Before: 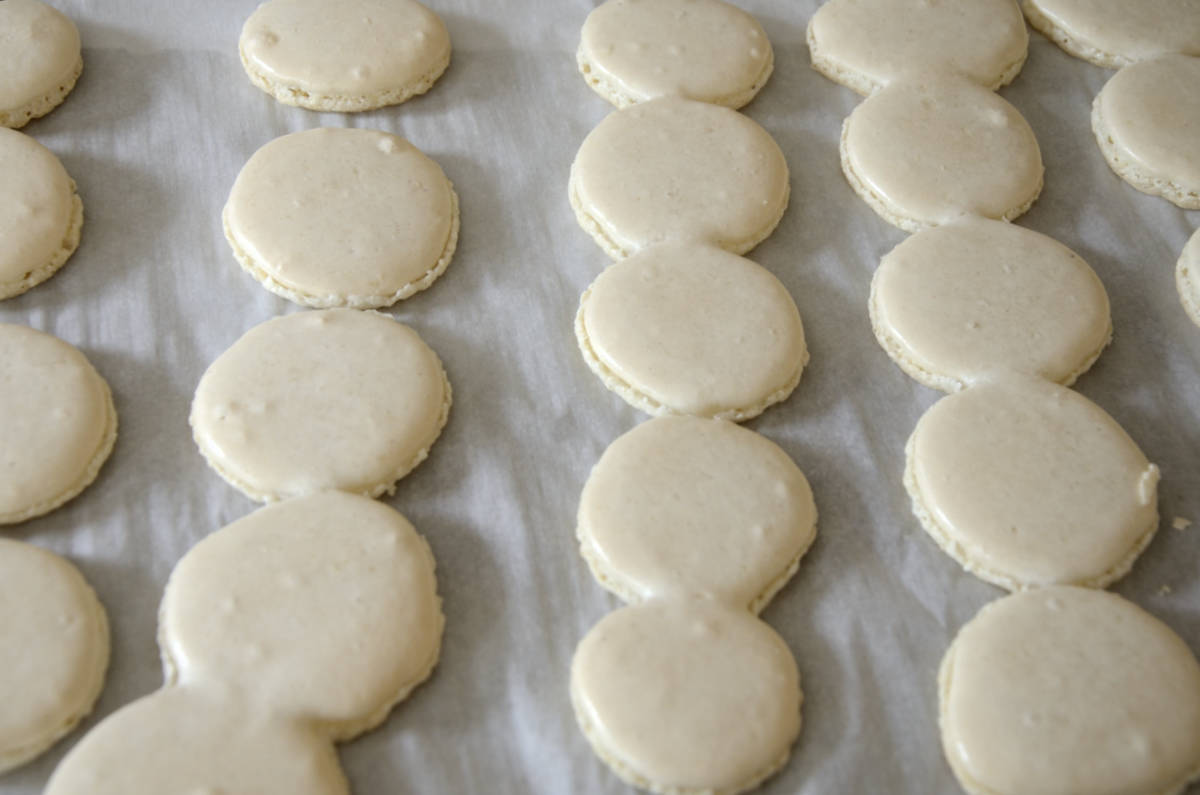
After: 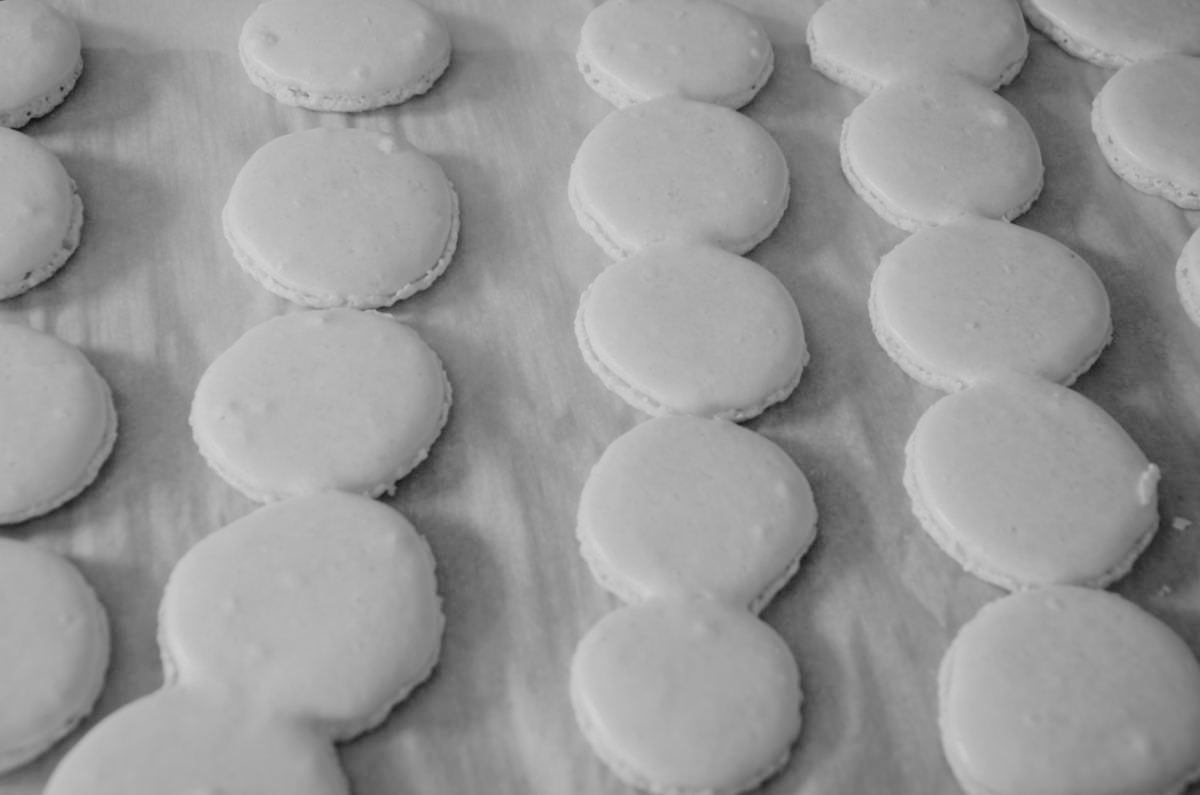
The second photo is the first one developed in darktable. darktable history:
monochrome: on, module defaults
filmic rgb: black relative exposure -7.15 EV, white relative exposure 5.36 EV, hardness 3.02, color science v6 (2022)
